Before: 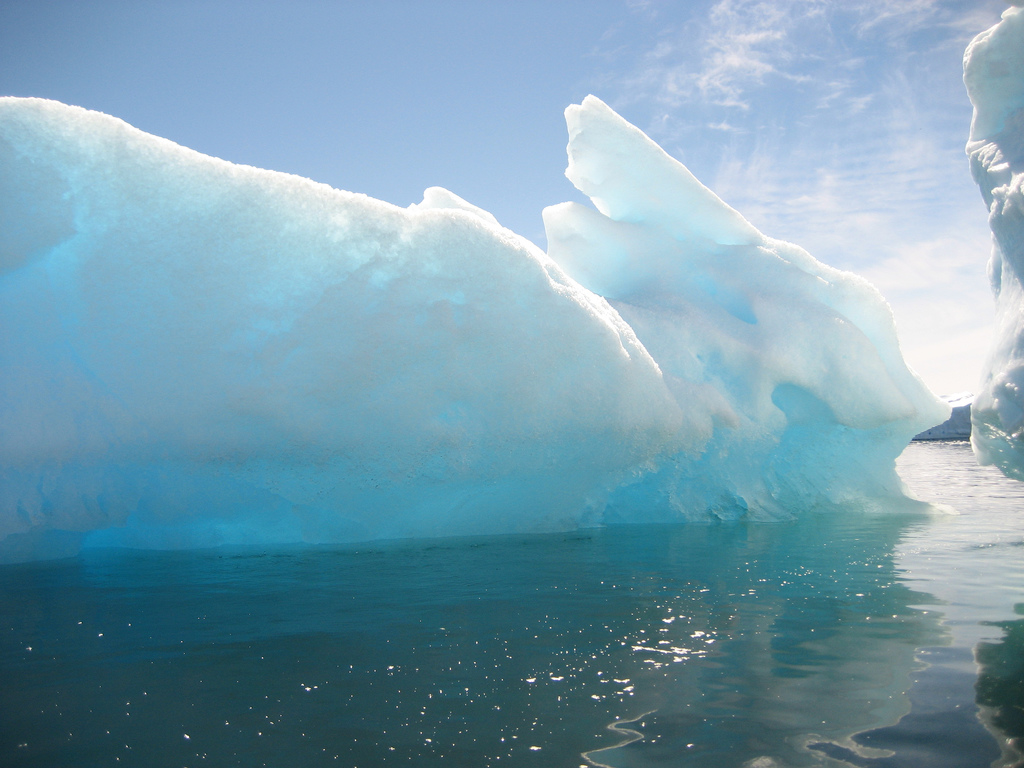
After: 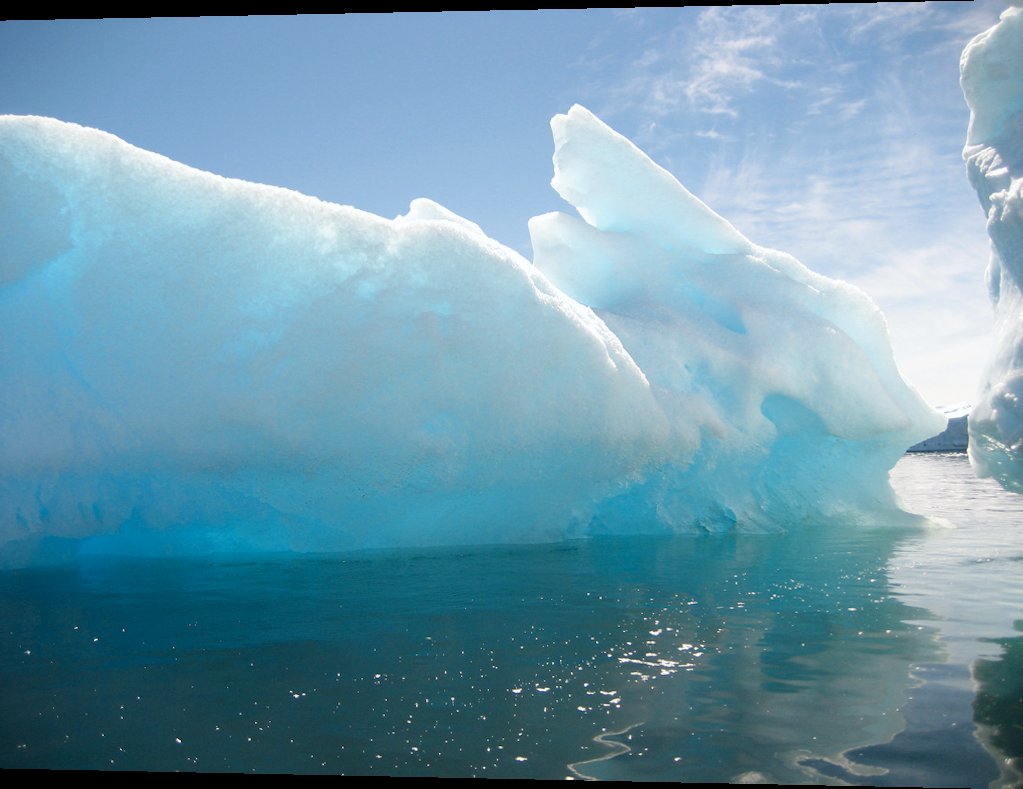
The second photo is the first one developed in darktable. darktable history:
color zones: curves: ch0 [(0, 0.5) (0.143, 0.5) (0.286, 0.5) (0.429, 0.5) (0.62, 0.489) (0.714, 0.445) (0.844, 0.496) (1, 0.5)]; ch1 [(0, 0.5) (0.143, 0.5) (0.286, 0.5) (0.429, 0.5) (0.571, 0.5) (0.714, 0.523) (0.857, 0.5) (1, 0.5)]
rotate and perspective: lens shift (horizontal) -0.055, automatic cropping off
white balance: red 0.986, blue 1.01
